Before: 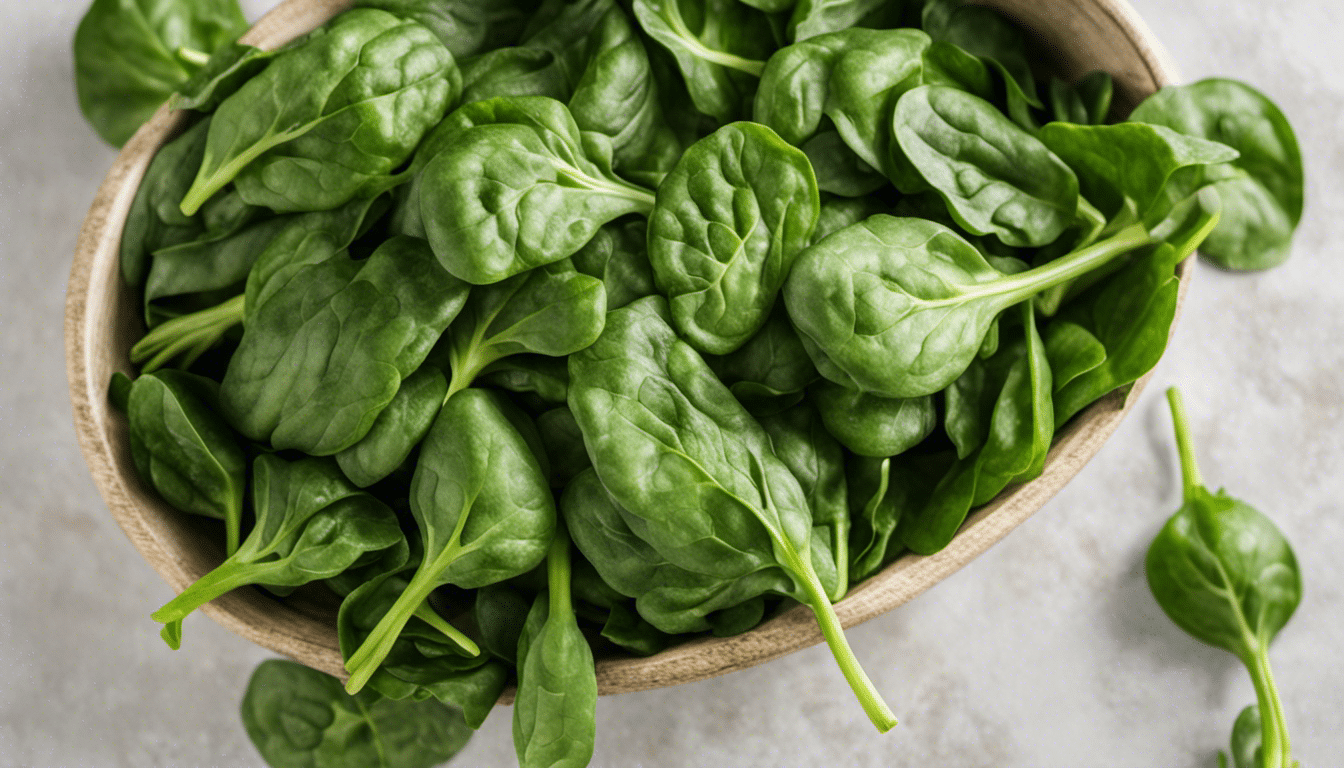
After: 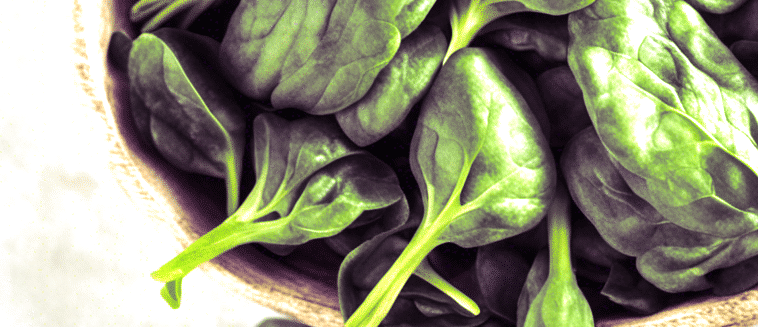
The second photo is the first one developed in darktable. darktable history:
exposure: exposure 1 EV, compensate highlight preservation false
crop: top 44.483%, right 43.593%, bottom 12.892%
tone equalizer: -8 EV -0.417 EV, -7 EV -0.389 EV, -6 EV -0.333 EV, -5 EV -0.222 EV, -3 EV 0.222 EV, -2 EV 0.333 EV, -1 EV 0.389 EV, +0 EV 0.417 EV, edges refinement/feathering 500, mask exposure compensation -1.57 EV, preserve details no
split-toning: shadows › hue 277.2°, shadows › saturation 0.74
